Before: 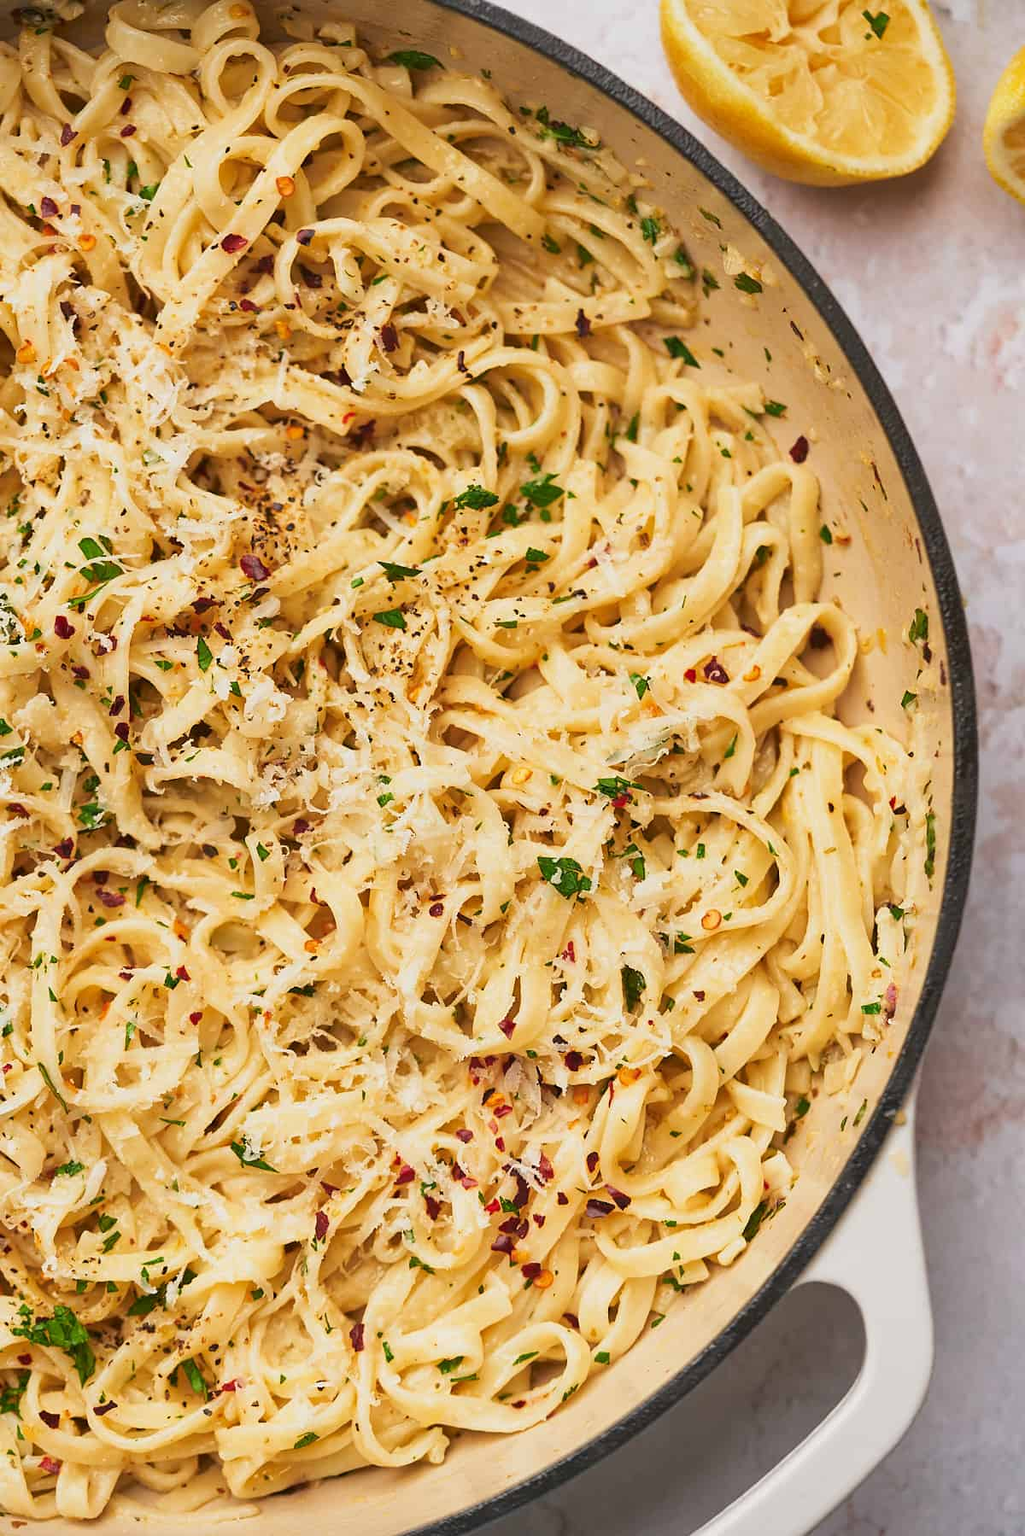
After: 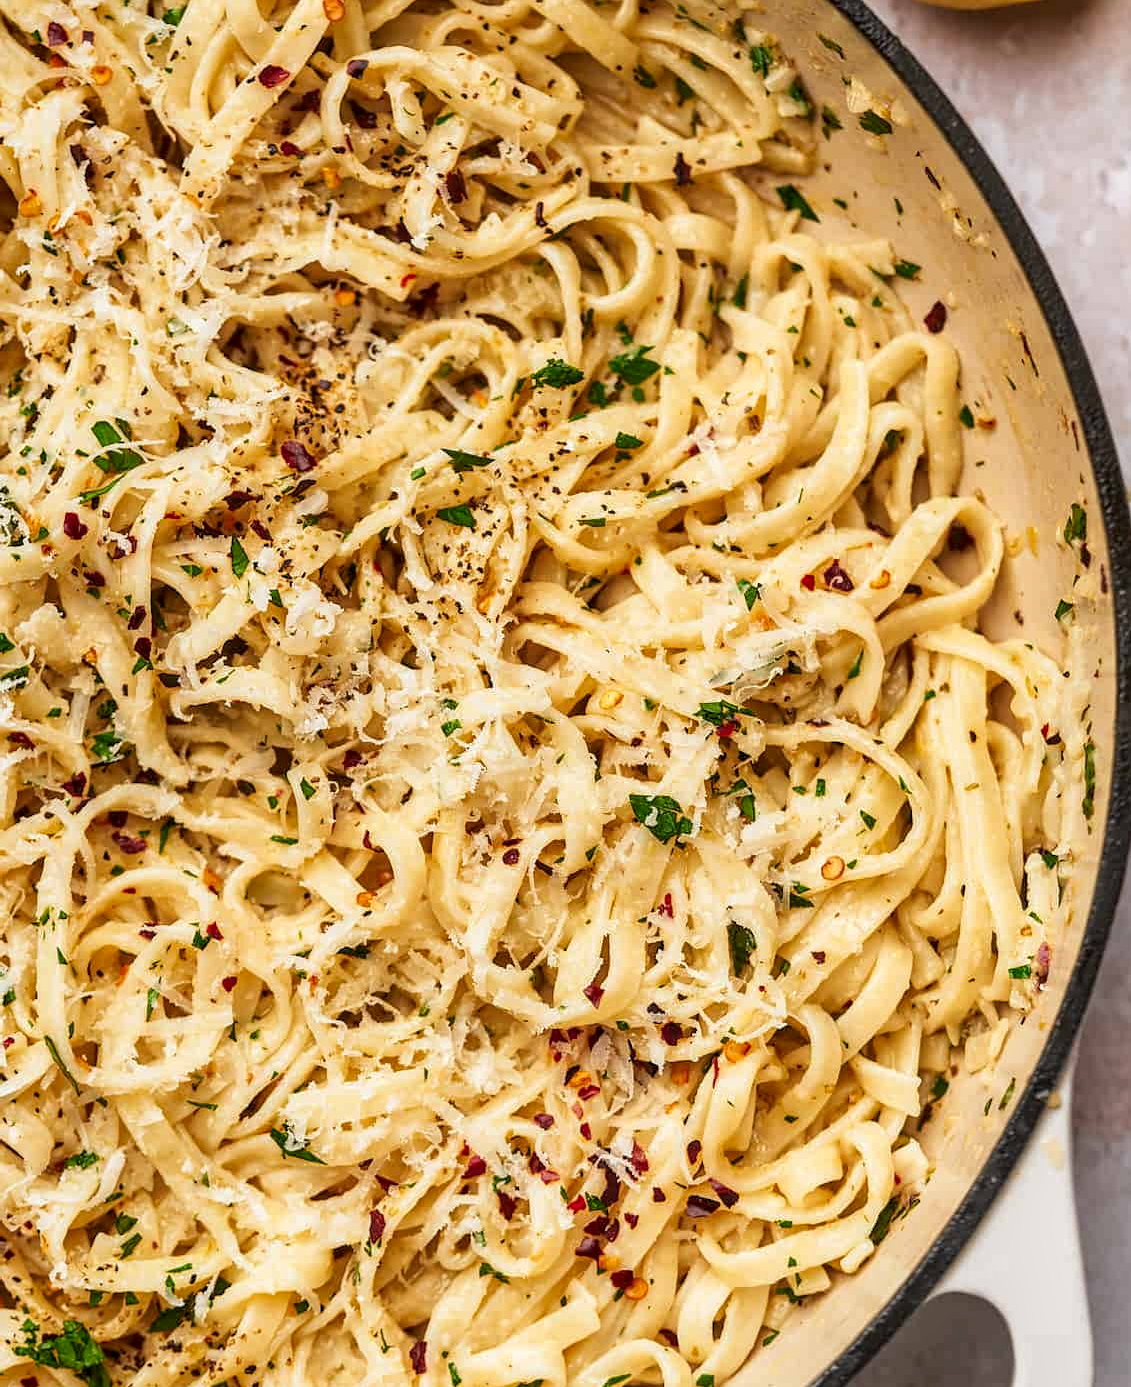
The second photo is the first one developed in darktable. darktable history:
local contrast: detail 150%
crop and rotate: angle 0.03°, top 11.643%, right 5.651%, bottom 11.189%
